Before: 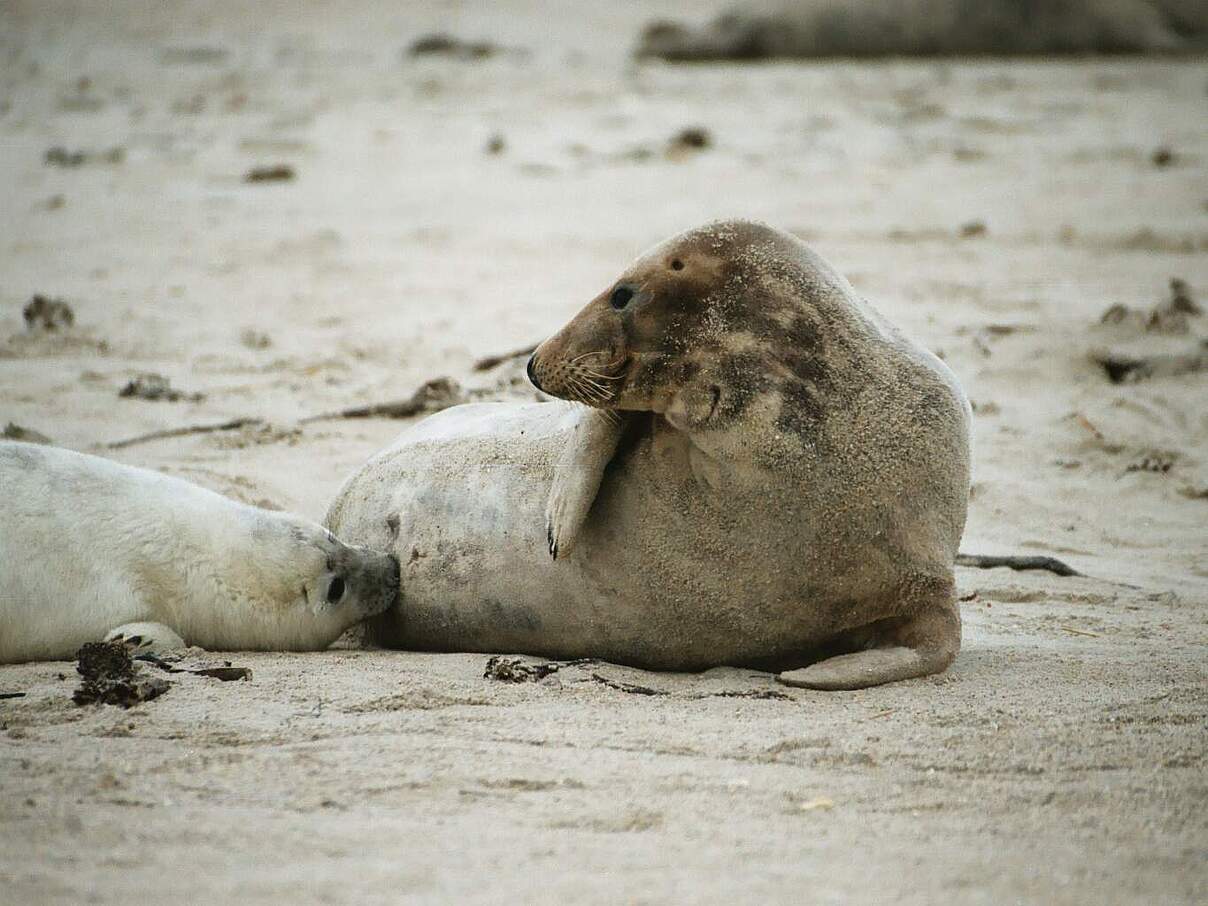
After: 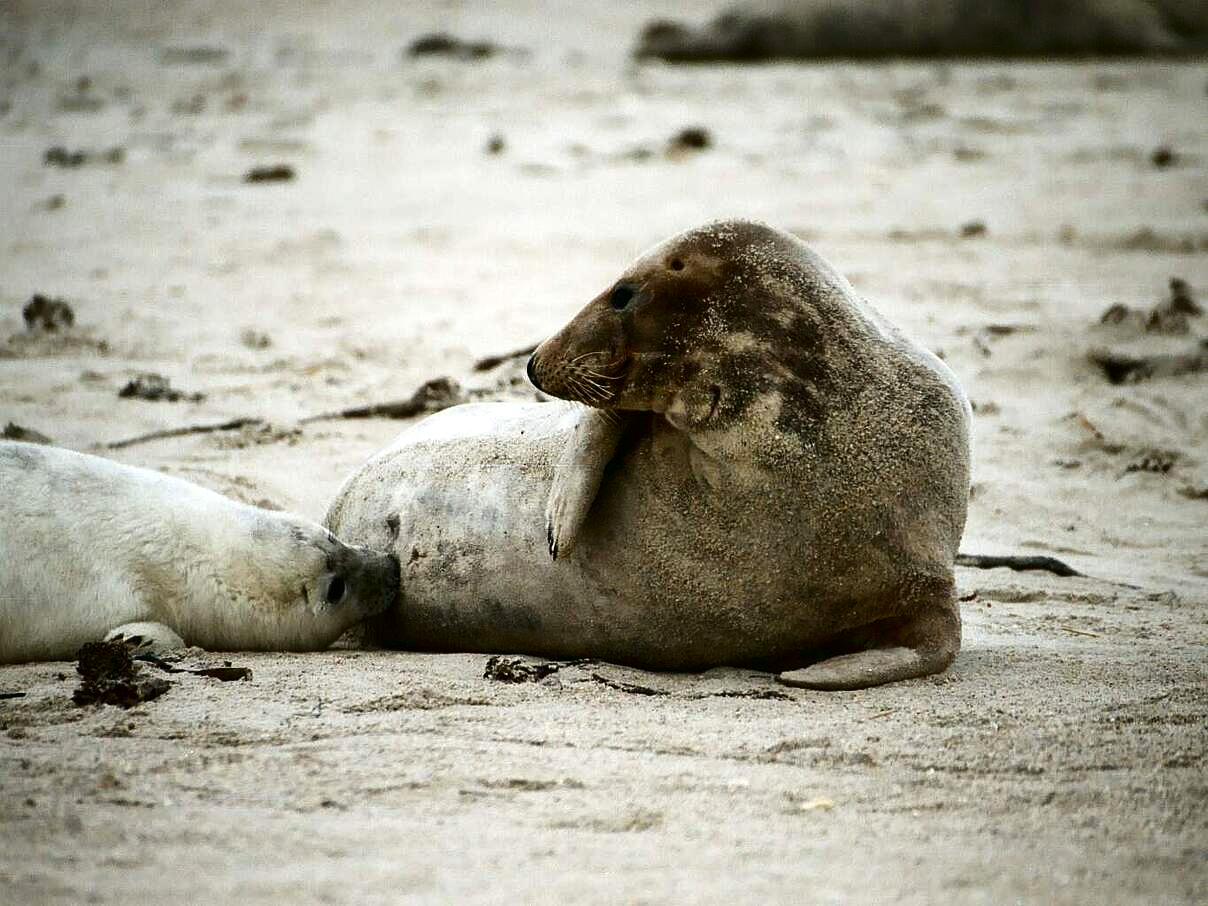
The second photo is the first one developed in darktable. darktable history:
contrast brightness saturation: contrast 0.194, brightness -0.245, saturation 0.108
shadows and highlights: radius 112.28, shadows 51.19, white point adjustment 9.07, highlights -4.46, soften with gaussian
